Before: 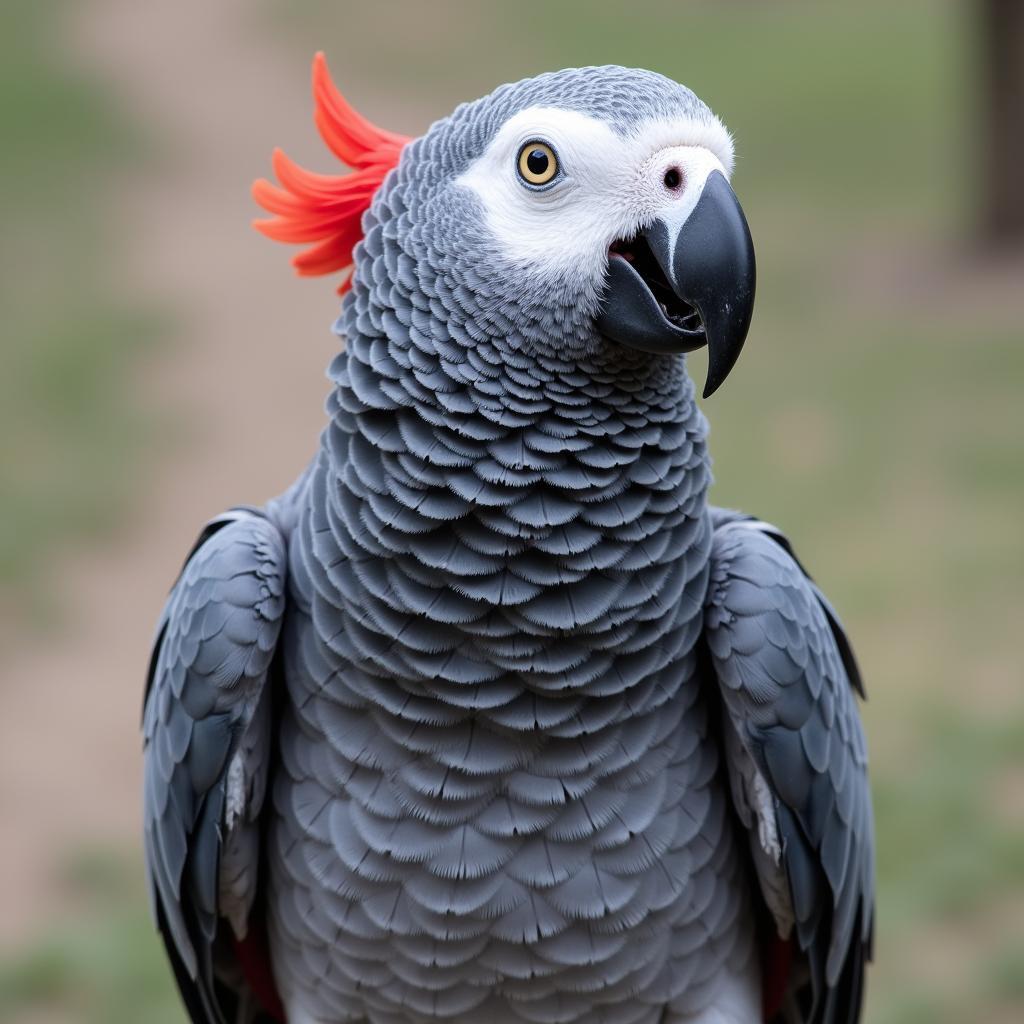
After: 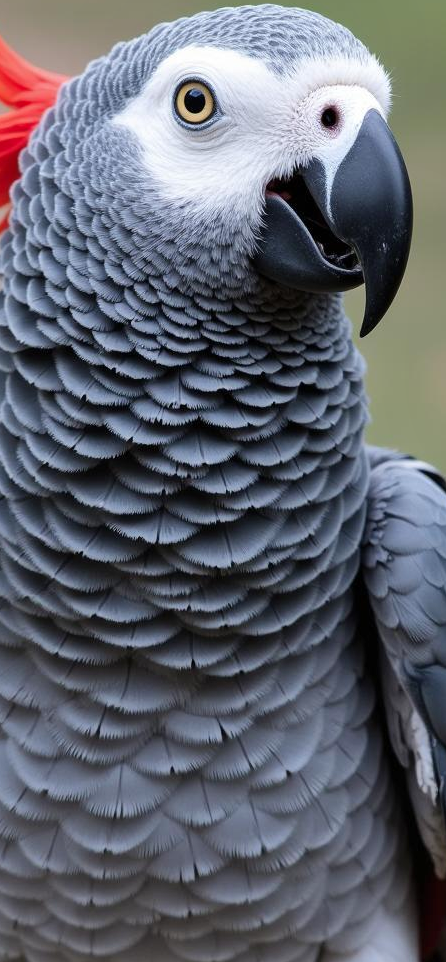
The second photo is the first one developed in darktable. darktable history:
shadows and highlights: soften with gaussian
crop: left 33.545%, top 6.041%, right 22.891%
